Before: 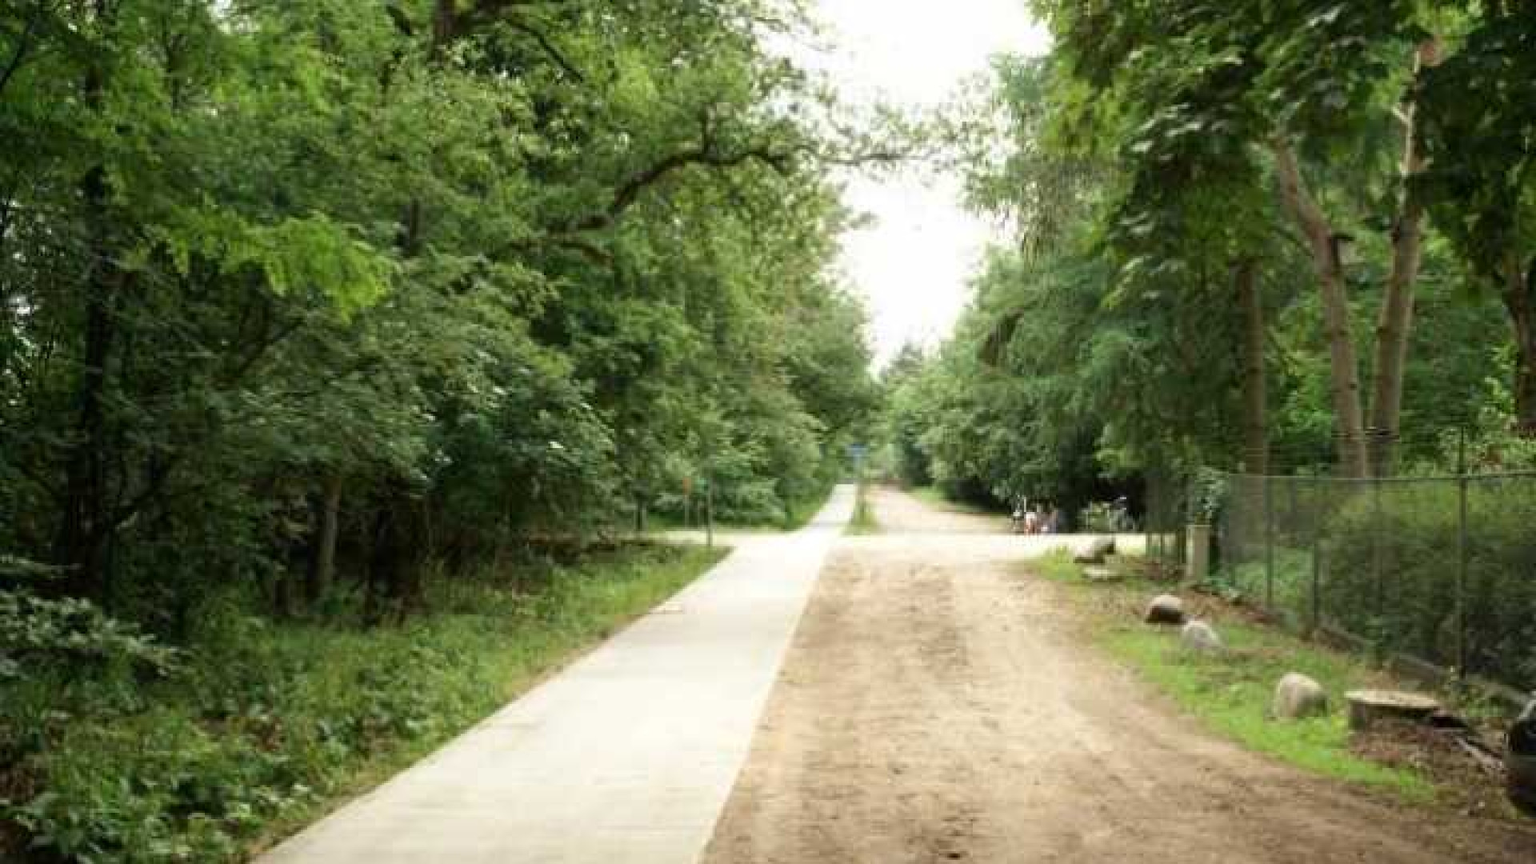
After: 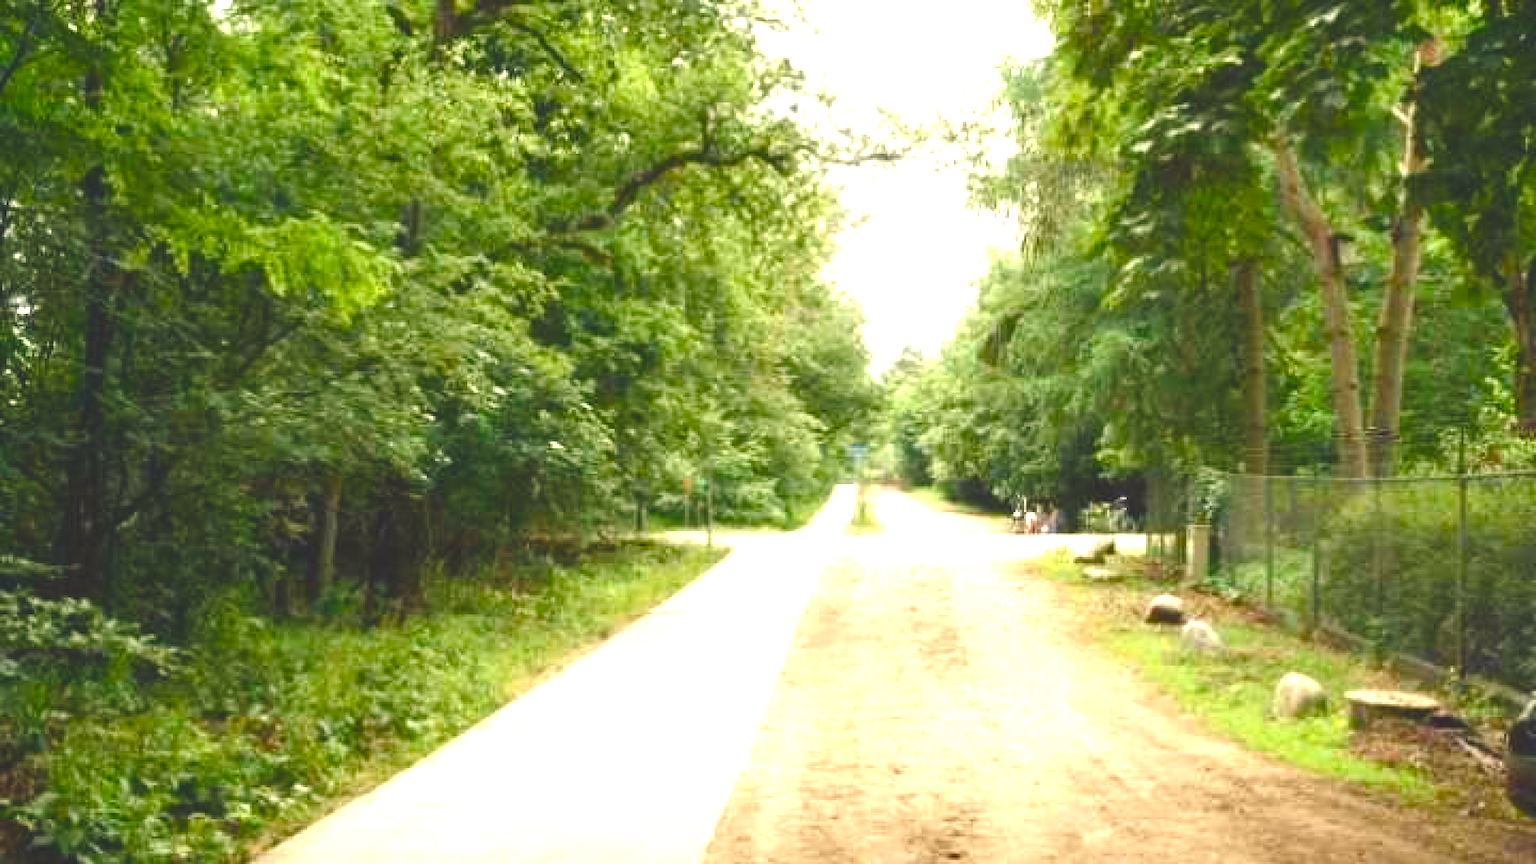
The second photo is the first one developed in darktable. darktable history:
exposure: black level correction -0.005, exposure 1.002 EV, compensate highlight preservation false
color balance rgb: shadows lift › chroma 3%, shadows lift › hue 280.8°, power › hue 330°, highlights gain › chroma 3%, highlights gain › hue 75.6°, global offset › luminance 1.5%, perceptual saturation grading › global saturation 20%, perceptual saturation grading › highlights -25%, perceptual saturation grading › shadows 50%, global vibrance 30%
